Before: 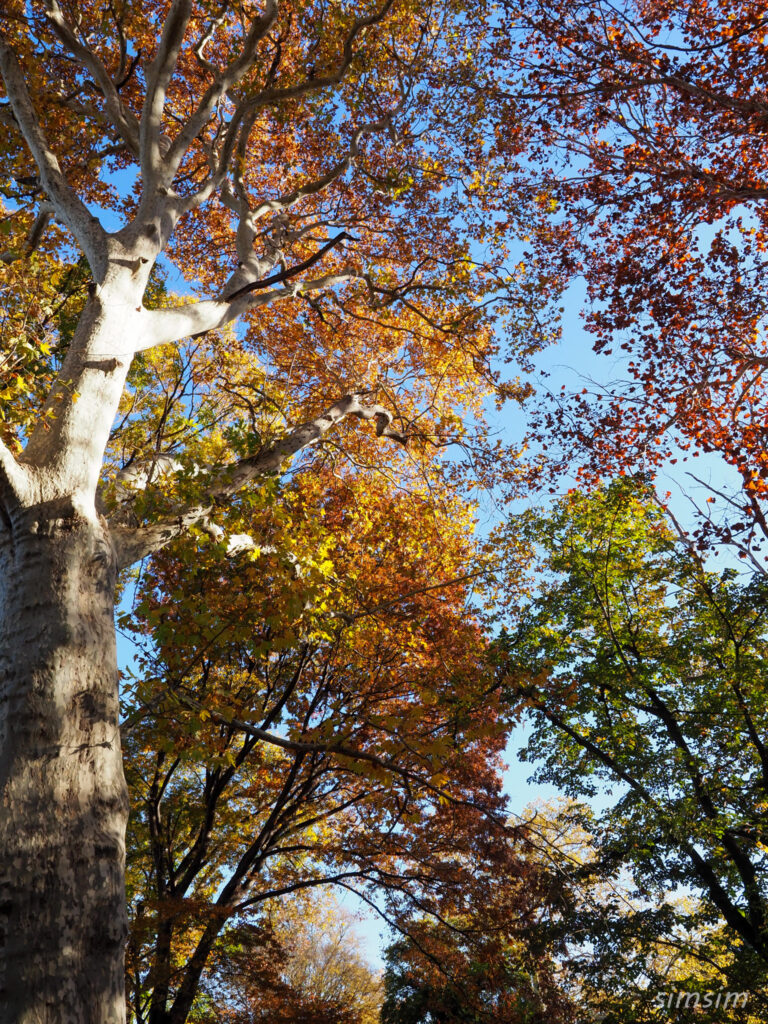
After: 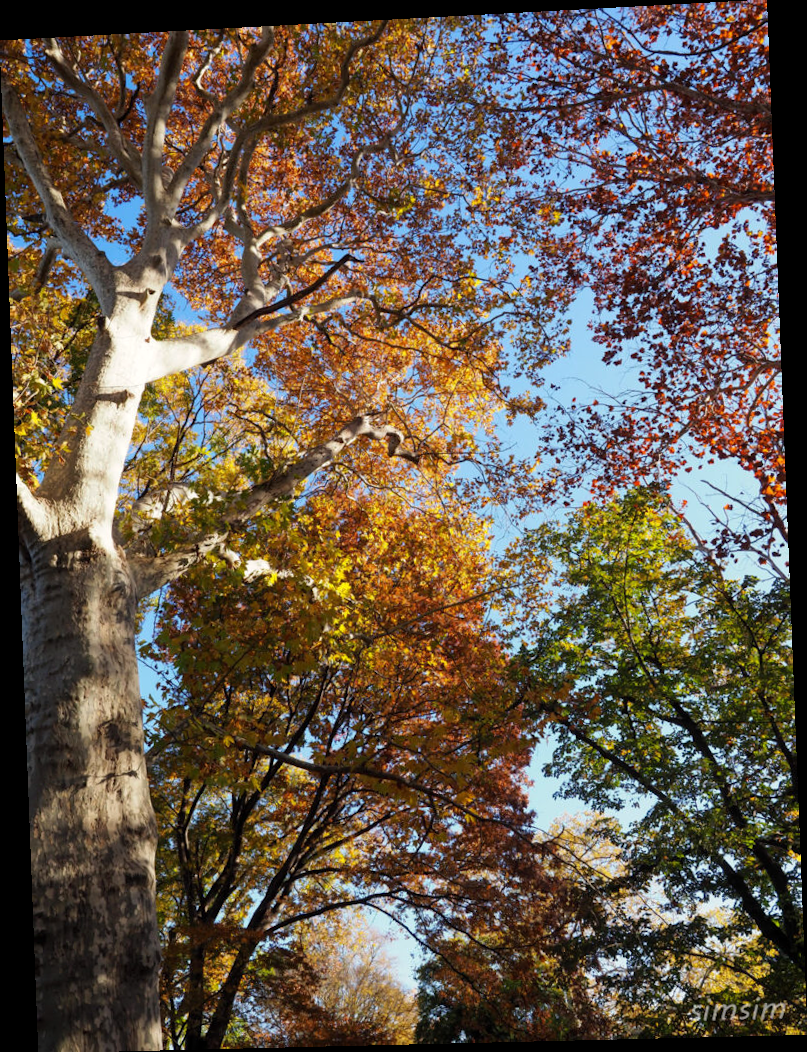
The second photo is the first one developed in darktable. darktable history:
rotate and perspective: rotation -2.22°, lens shift (horizontal) -0.022, automatic cropping off
white balance: red 1.009, blue 0.985
